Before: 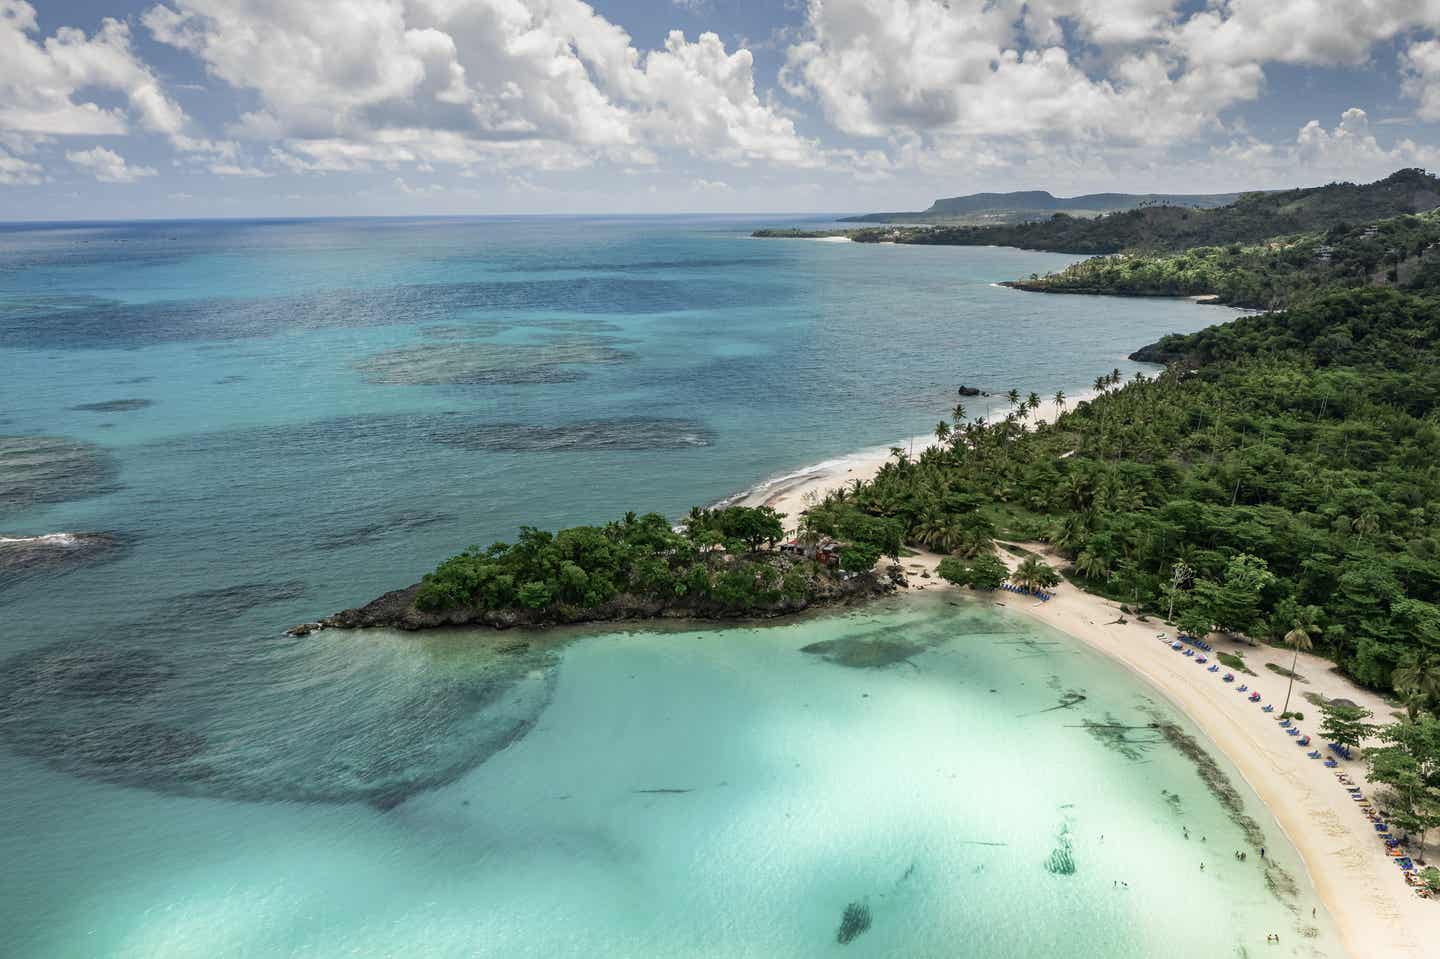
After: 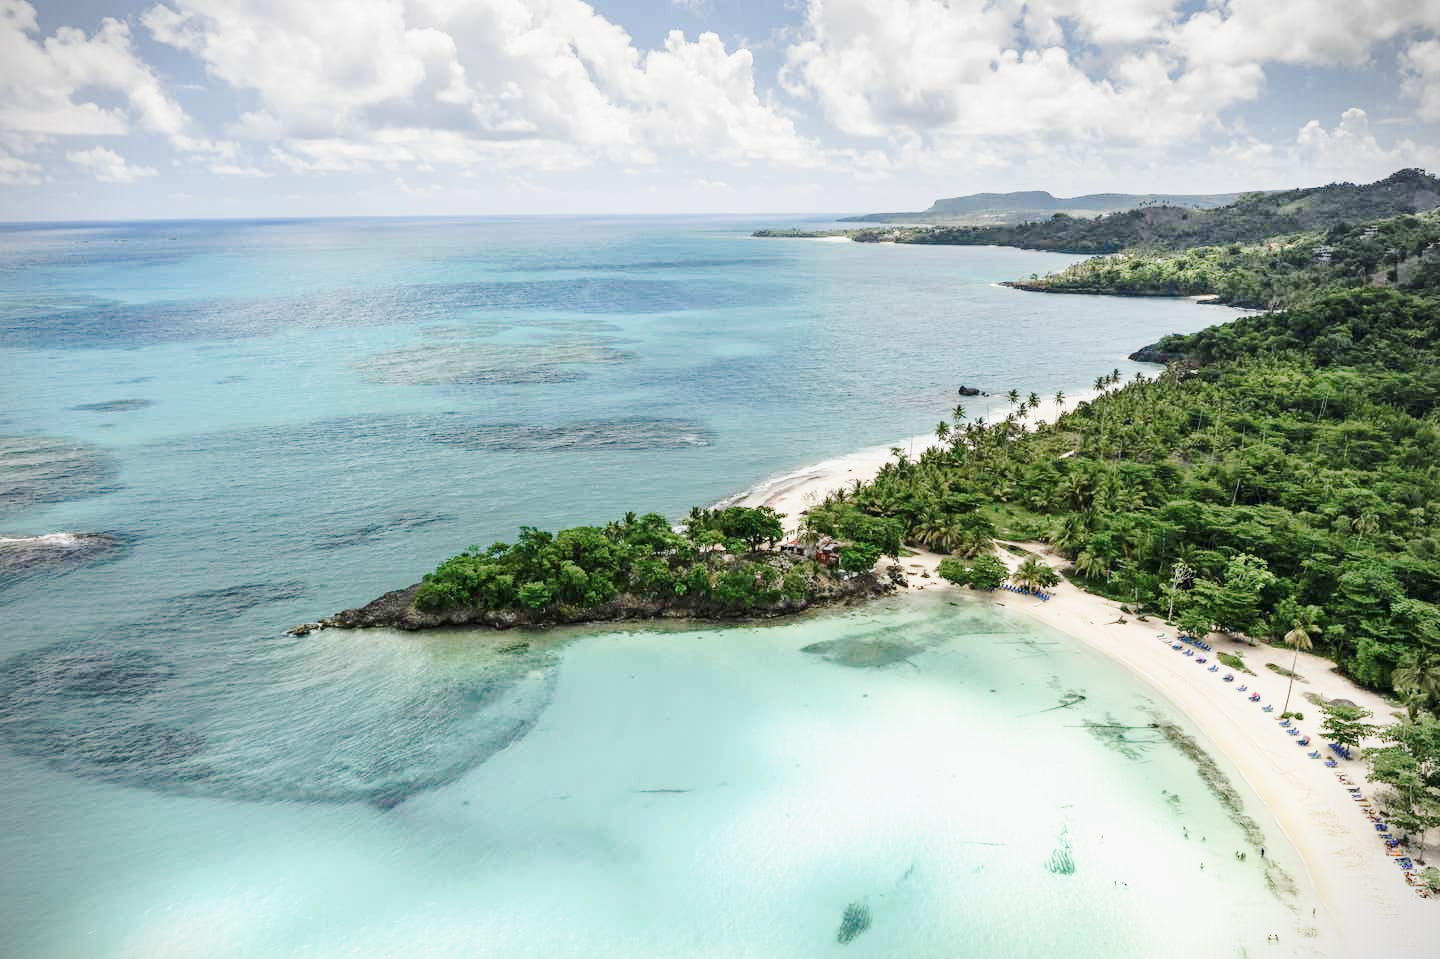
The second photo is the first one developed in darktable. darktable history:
vignetting: fall-off start 91.7%
base curve: curves: ch0 [(0, 0) (0.025, 0.046) (0.112, 0.277) (0.467, 0.74) (0.814, 0.929) (1, 0.942)], preserve colors none
